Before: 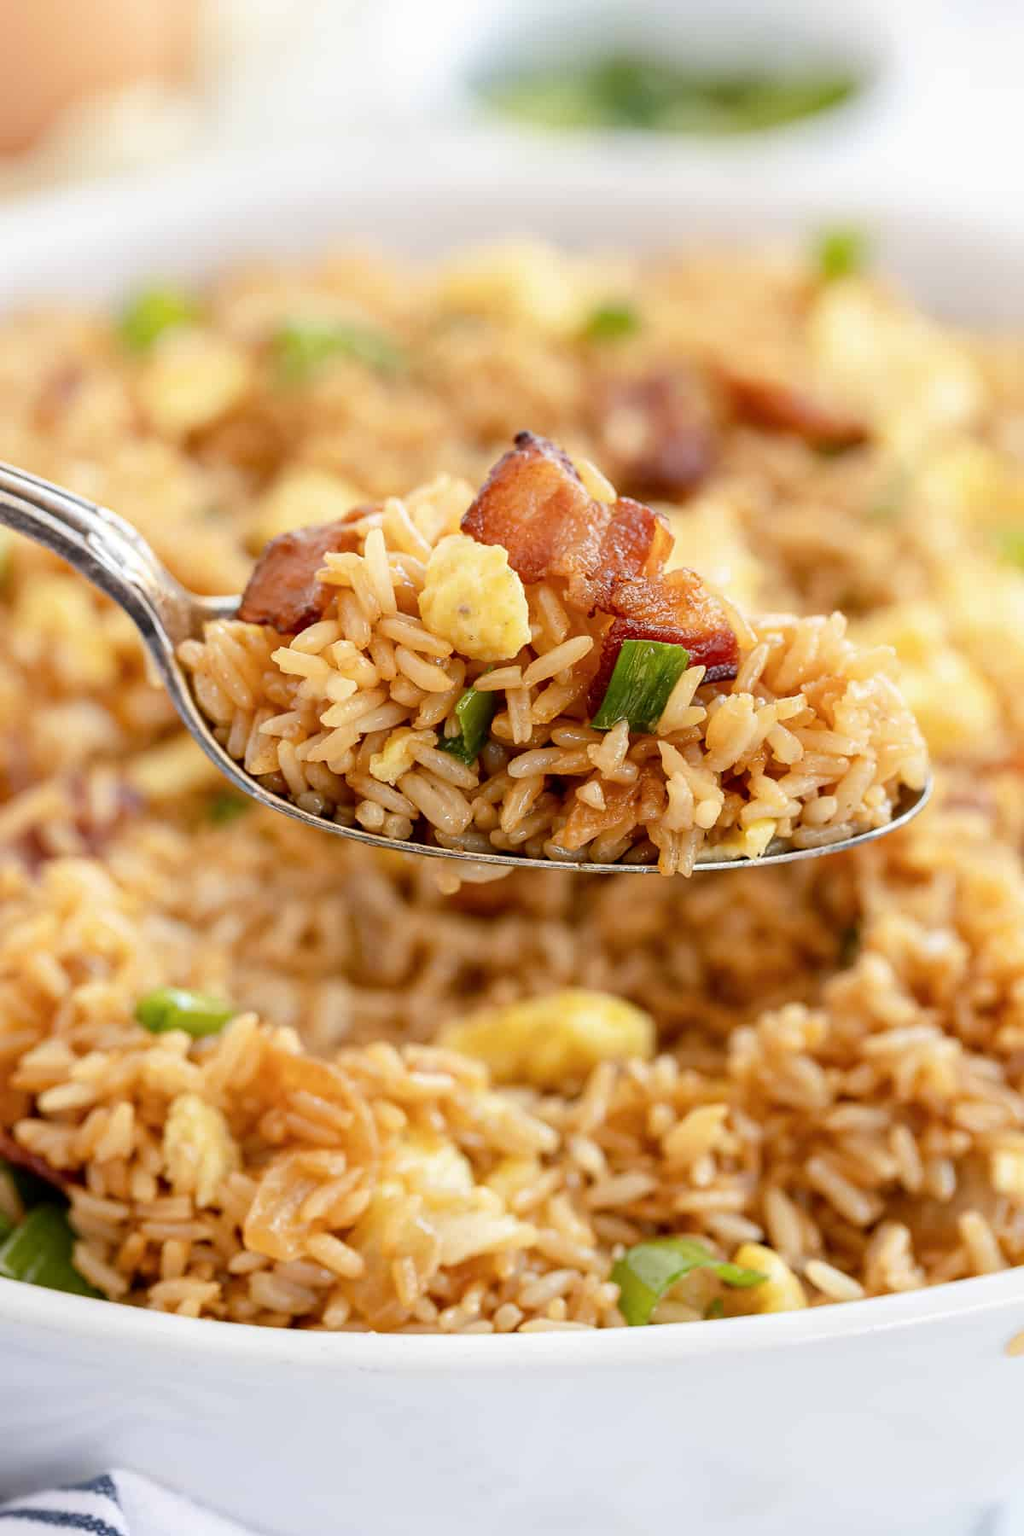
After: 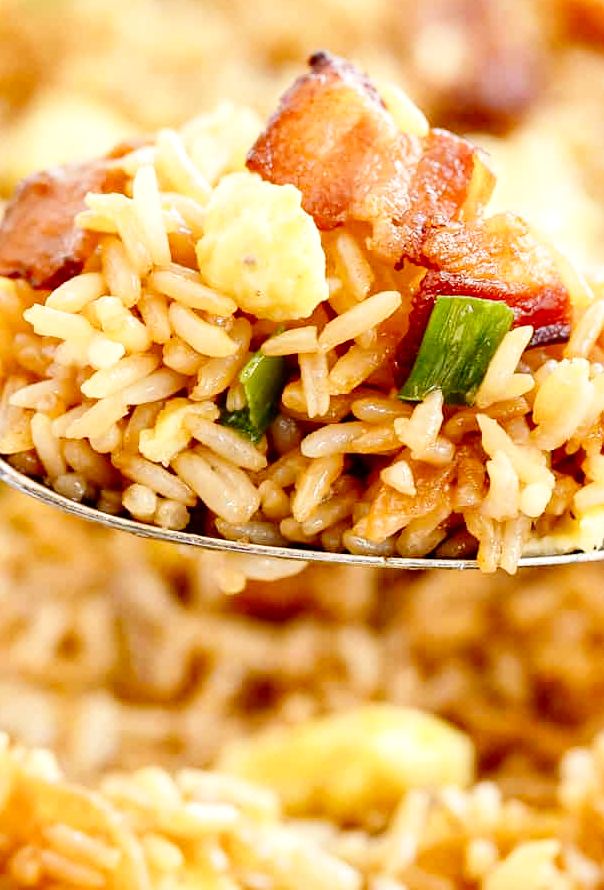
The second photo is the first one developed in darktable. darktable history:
crop: left 24.54%, top 25.273%, right 25.052%, bottom 25.243%
local contrast: mode bilateral grid, contrast 19, coarseness 50, detail 119%, midtone range 0.2
base curve: curves: ch0 [(0, 0) (0.008, 0.007) (0.022, 0.029) (0.048, 0.089) (0.092, 0.197) (0.191, 0.399) (0.275, 0.534) (0.357, 0.65) (0.477, 0.78) (0.542, 0.833) (0.799, 0.973) (1, 1)], preserve colors none
